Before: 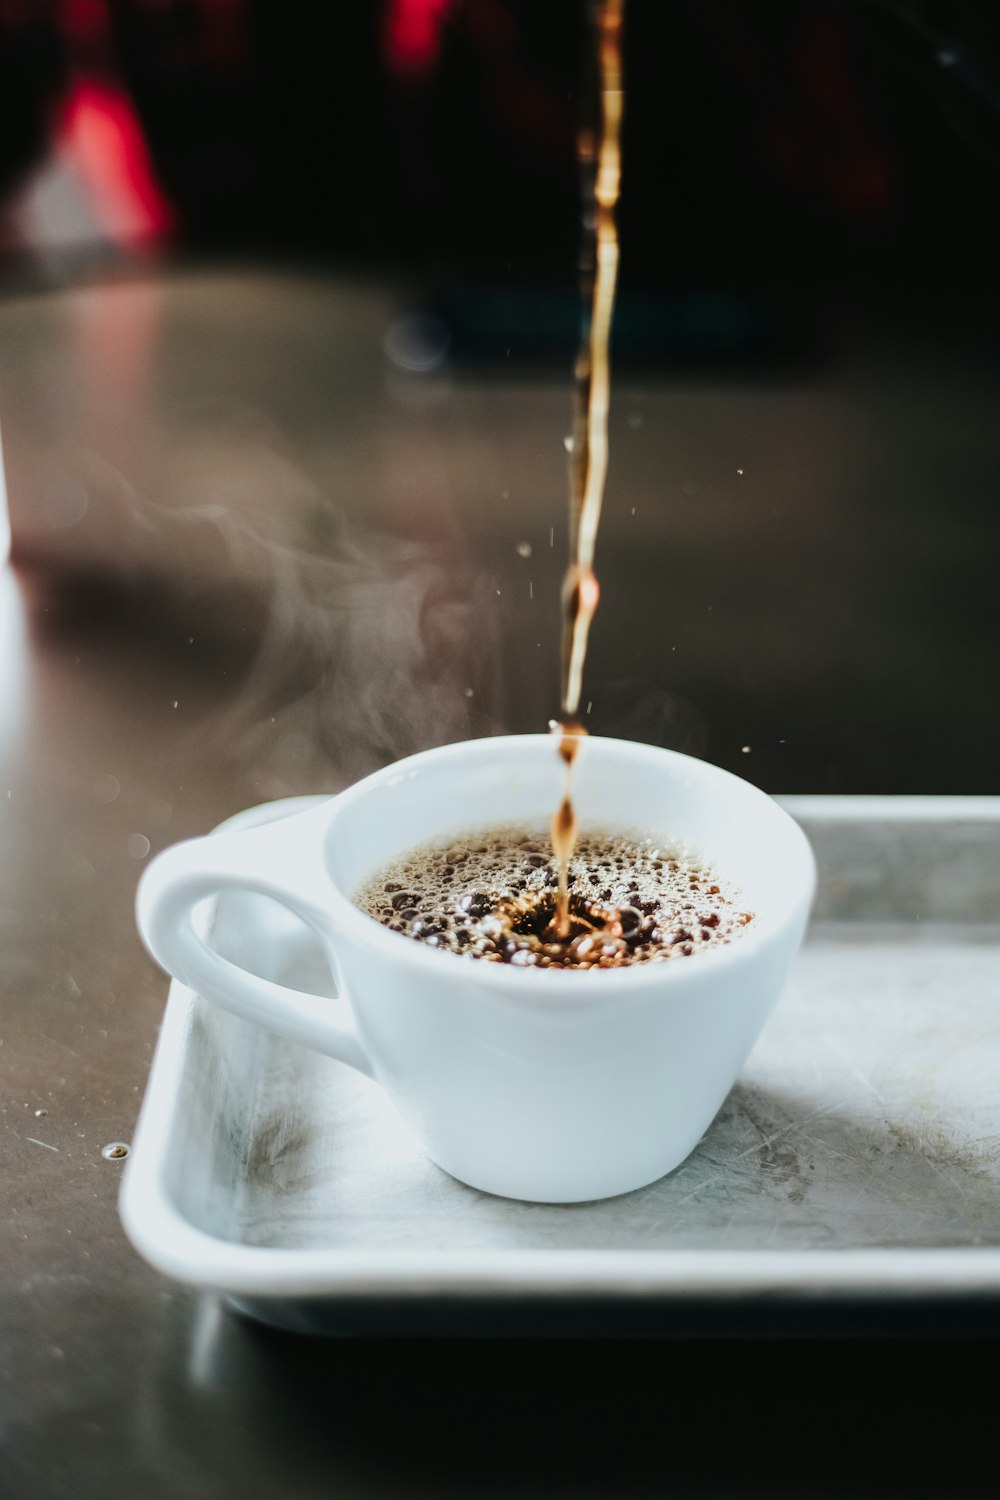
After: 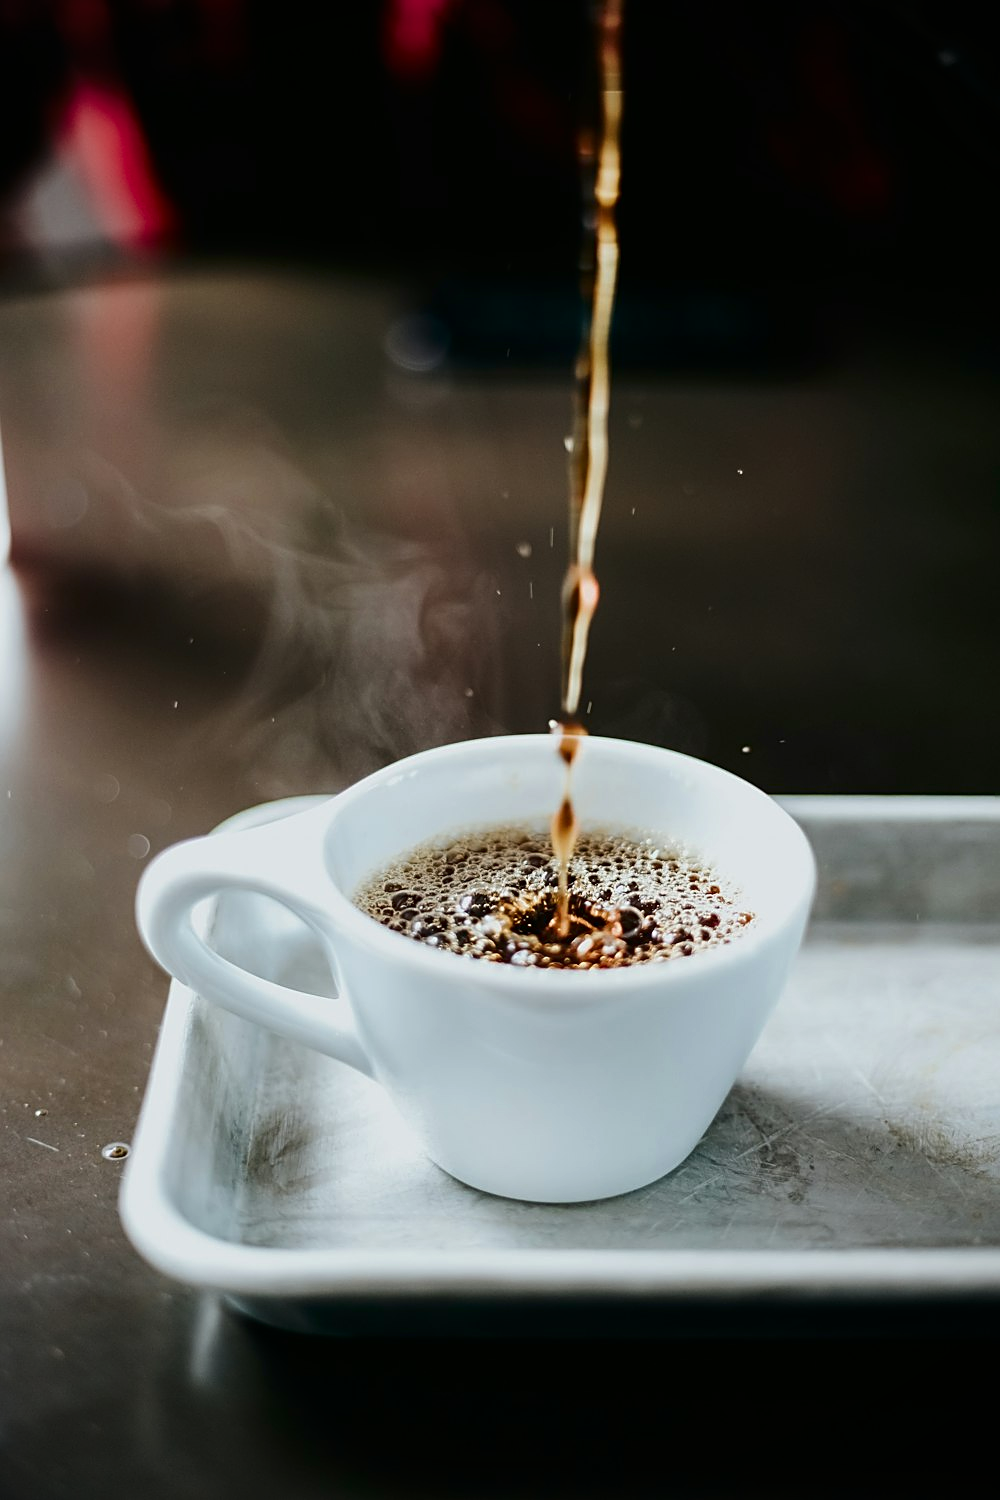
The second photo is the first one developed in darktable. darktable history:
contrast brightness saturation: contrast 0.066, brightness -0.133, saturation 0.059
sharpen: on, module defaults
vignetting: on, module defaults
